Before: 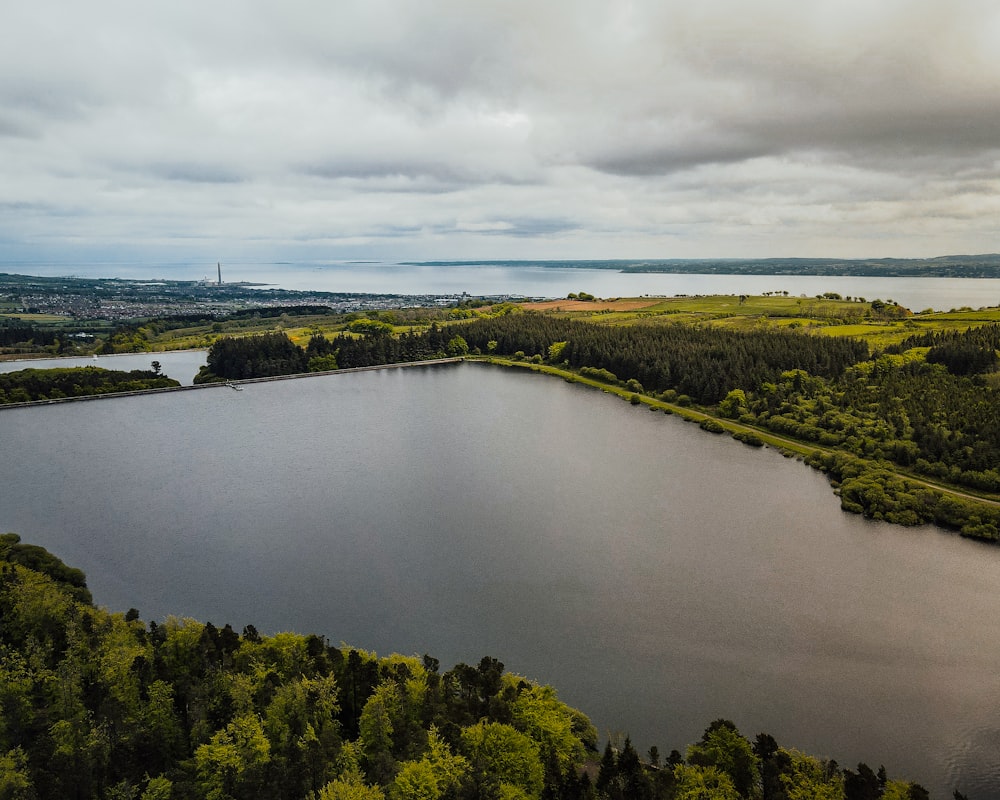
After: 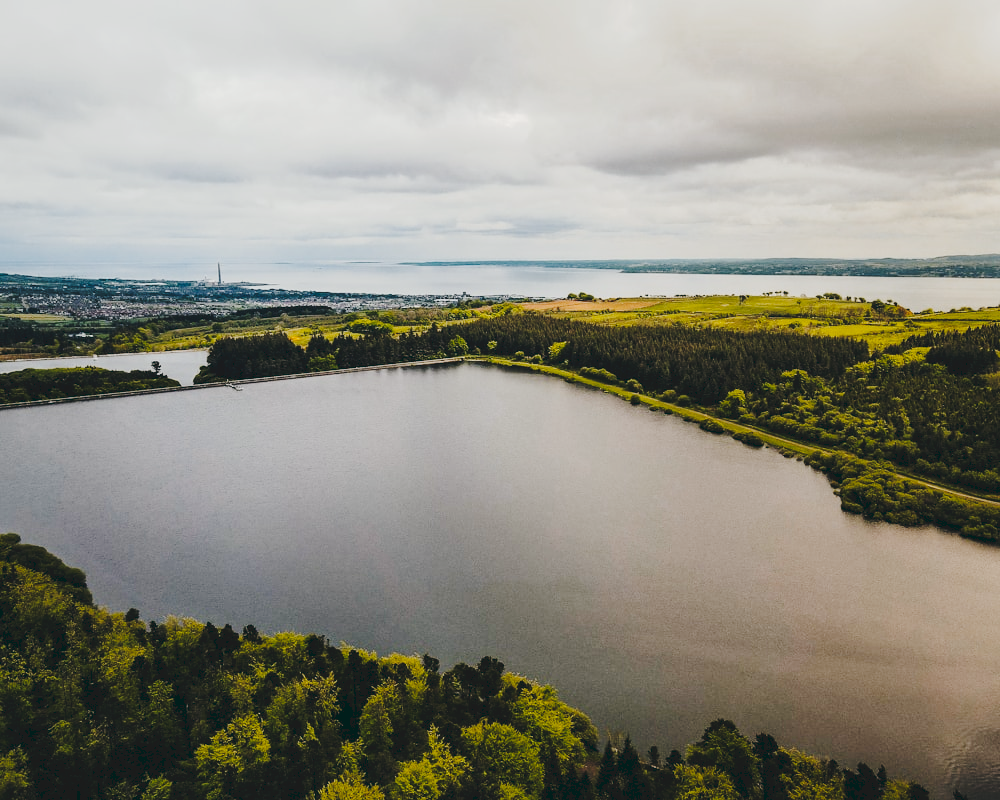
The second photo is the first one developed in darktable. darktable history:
tone curve: curves: ch0 [(0, 0) (0.003, 0.096) (0.011, 0.097) (0.025, 0.096) (0.044, 0.099) (0.069, 0.109) (0.1, 0.129) (0.136, 0.149) (0.177, 0.176) (0.224, 0.22) (0.277, 0.288) (0.335, 0.385) (0.399, 0.49) (0.468, 0.581) (0.543, 0.661) (0.623, 0.729) (0.709, 0.79) (0.801, 0.849) (0.898, 0.912) (1, 1)], preserve colors none
color balance: lift [1, 0.998, 1.001, 1.002], gamma [1, 1.02, 1, 0.98], gain [1, 1.02, 1.003, 0.98]
